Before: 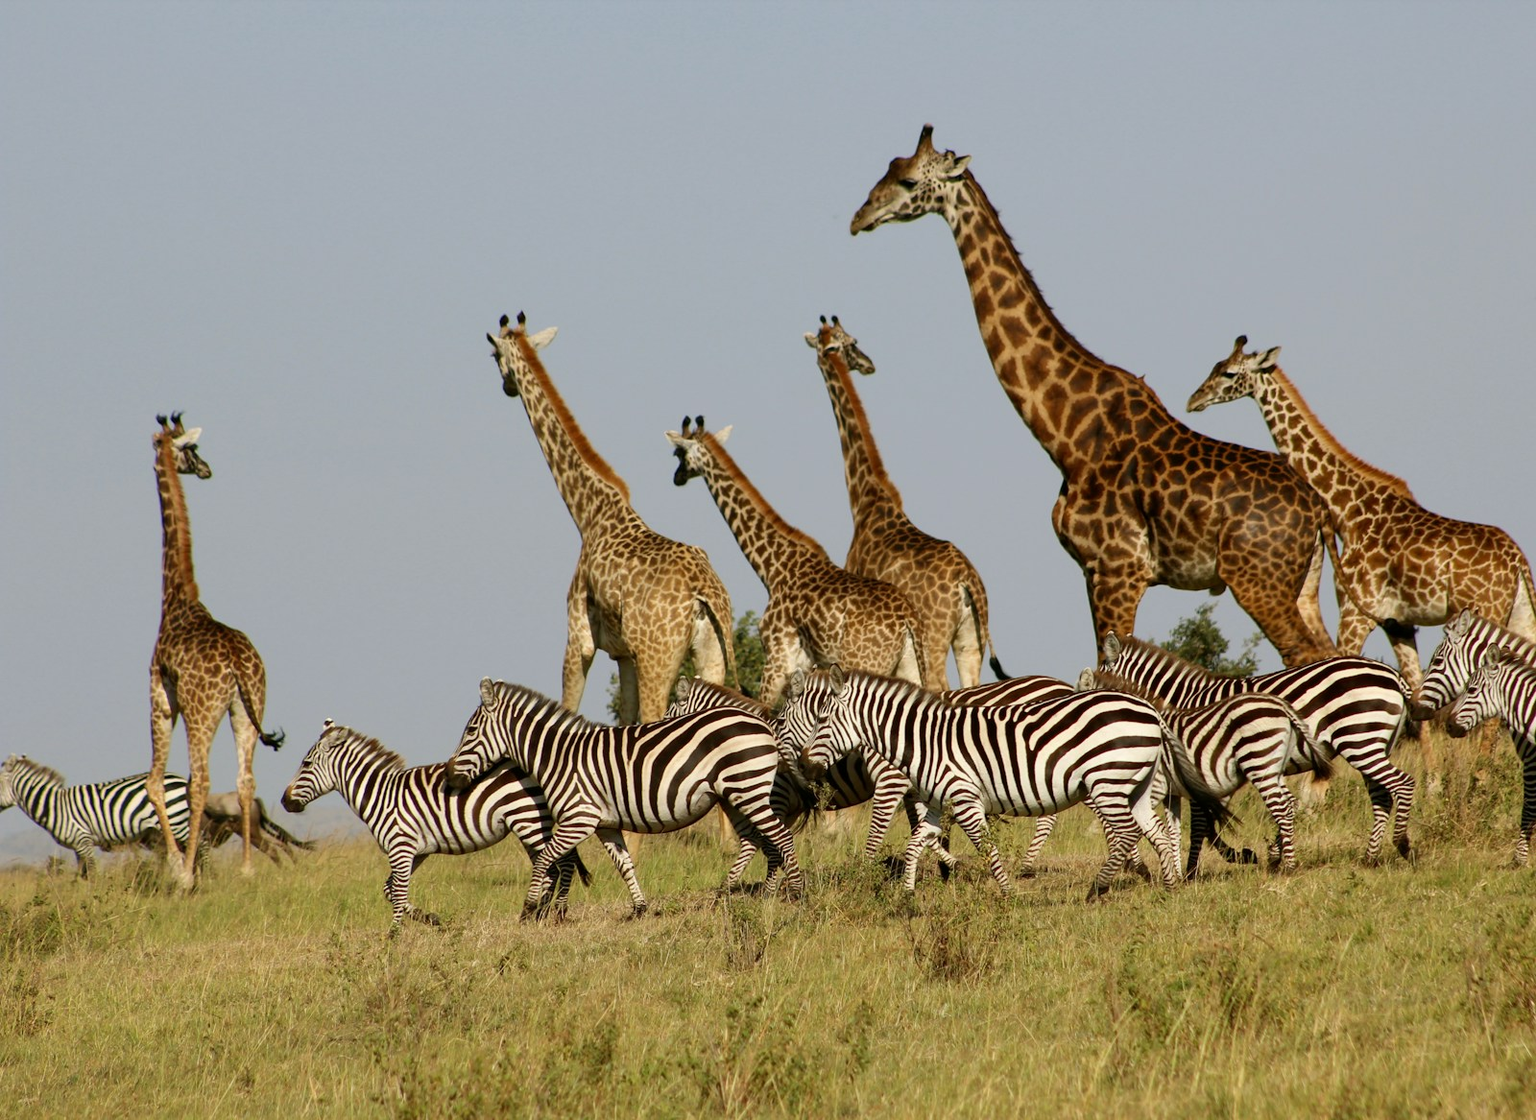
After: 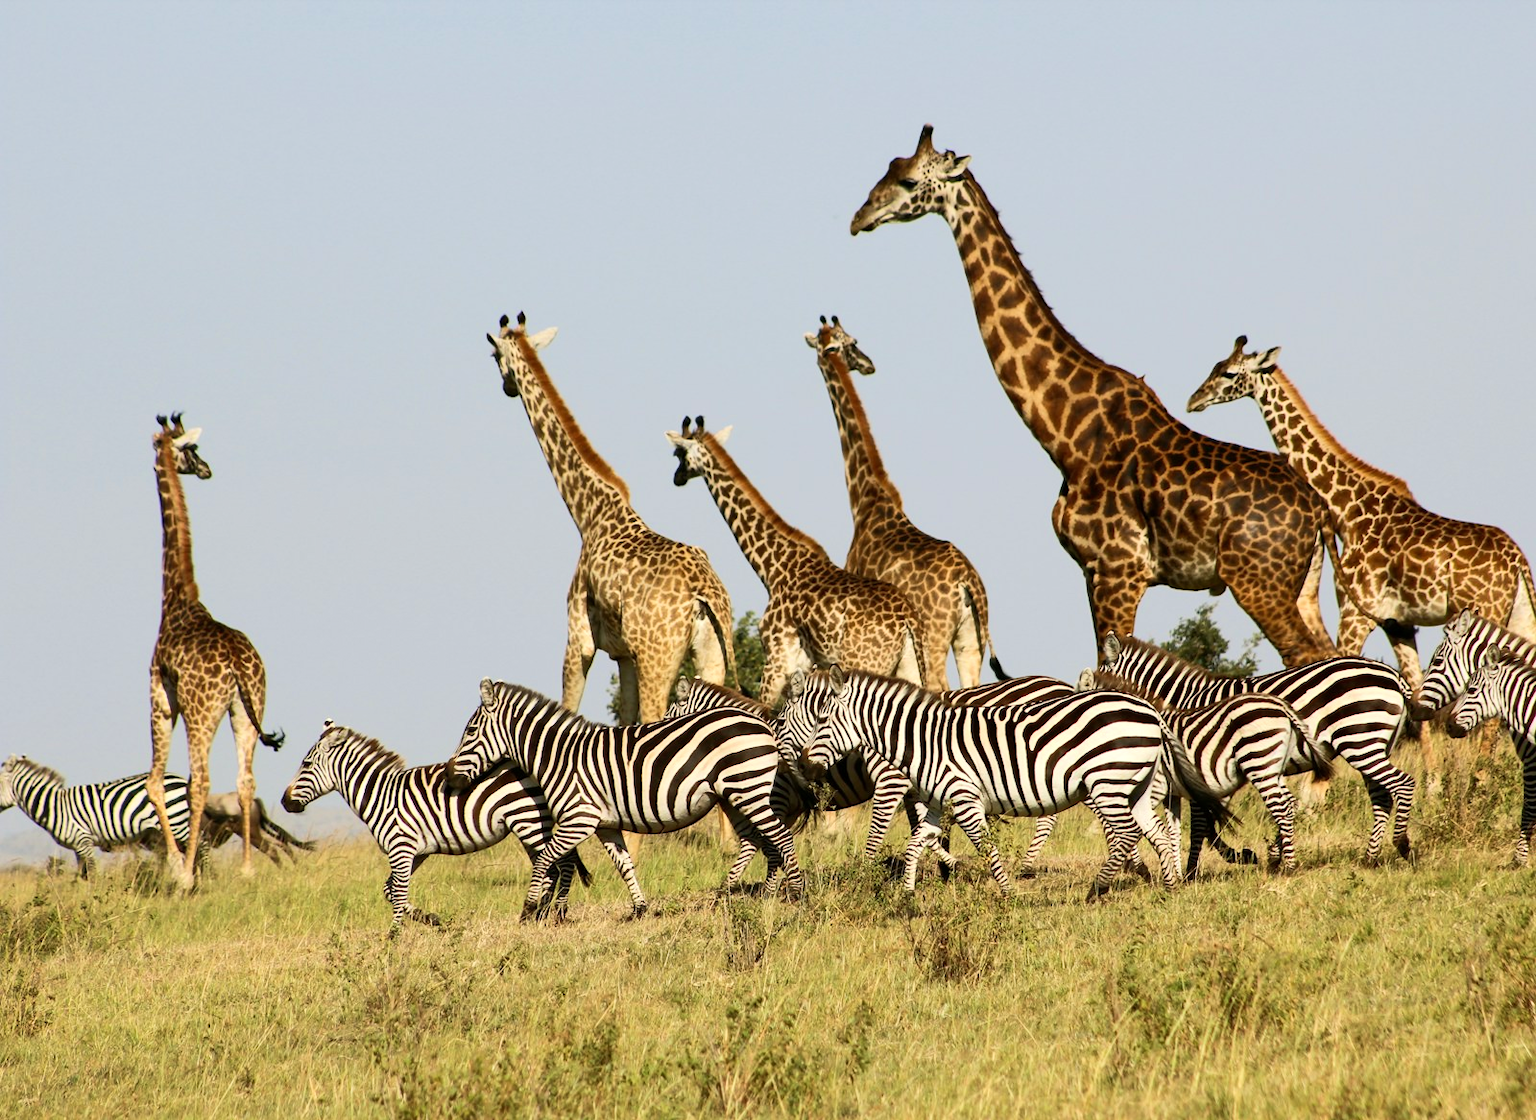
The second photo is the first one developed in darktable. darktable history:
tone equalizer: -8 EV 0.002 EV, -7 EV -0.012 EV, -6 EV 0.047 EV, -5 EV 0.042 EV, -4 EV 0.244 EV, -3 EV 0.616 EV, -2 EV 0.573 EV, -1 EV 0.175 EV, +0 EV 0.049 EV, edges refinement/feathering 500, mask exposure compensation -1.57 EV, preserve details no
